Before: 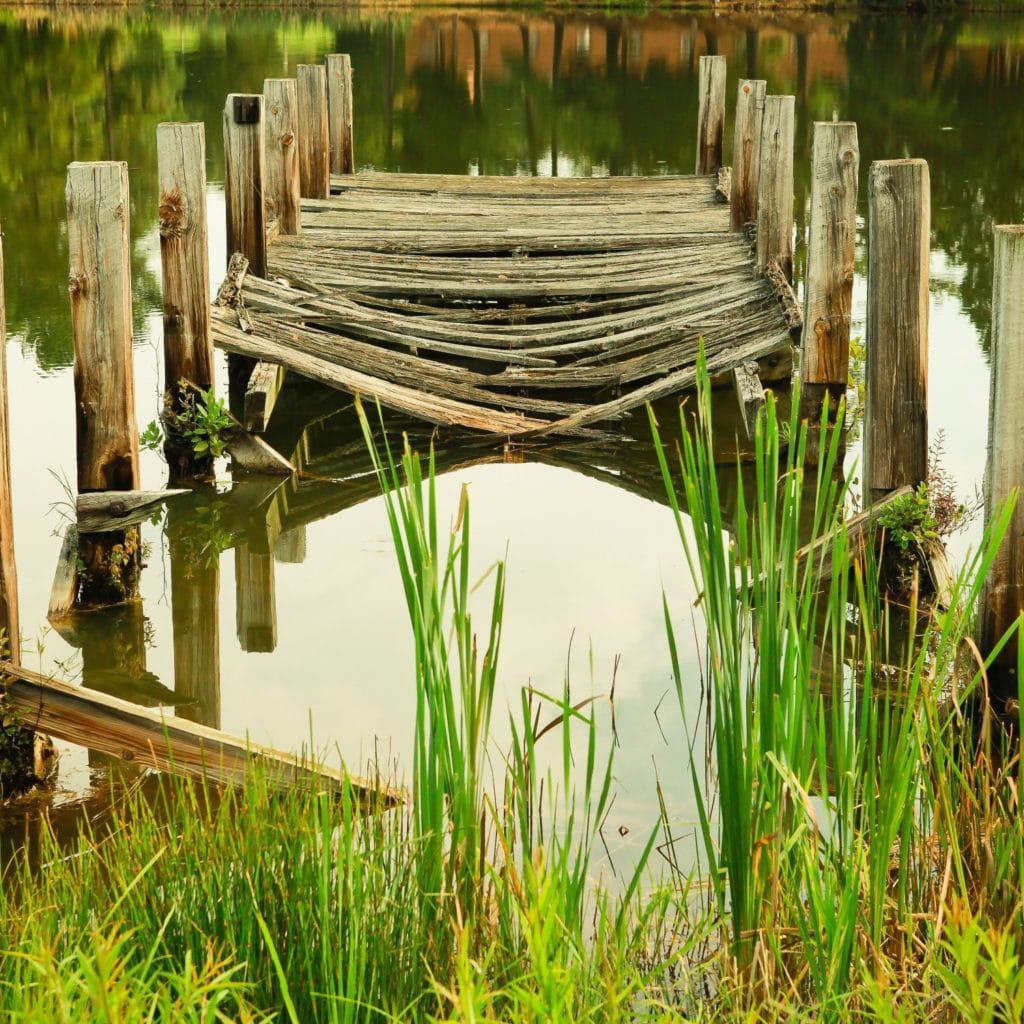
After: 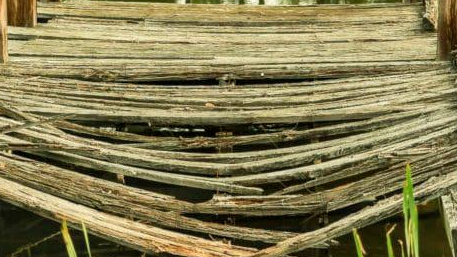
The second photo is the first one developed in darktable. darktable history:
crop: left 28.64%, top 16.832%, right 26.637%, bottom 58.055%
local contrast: on, module defaults
